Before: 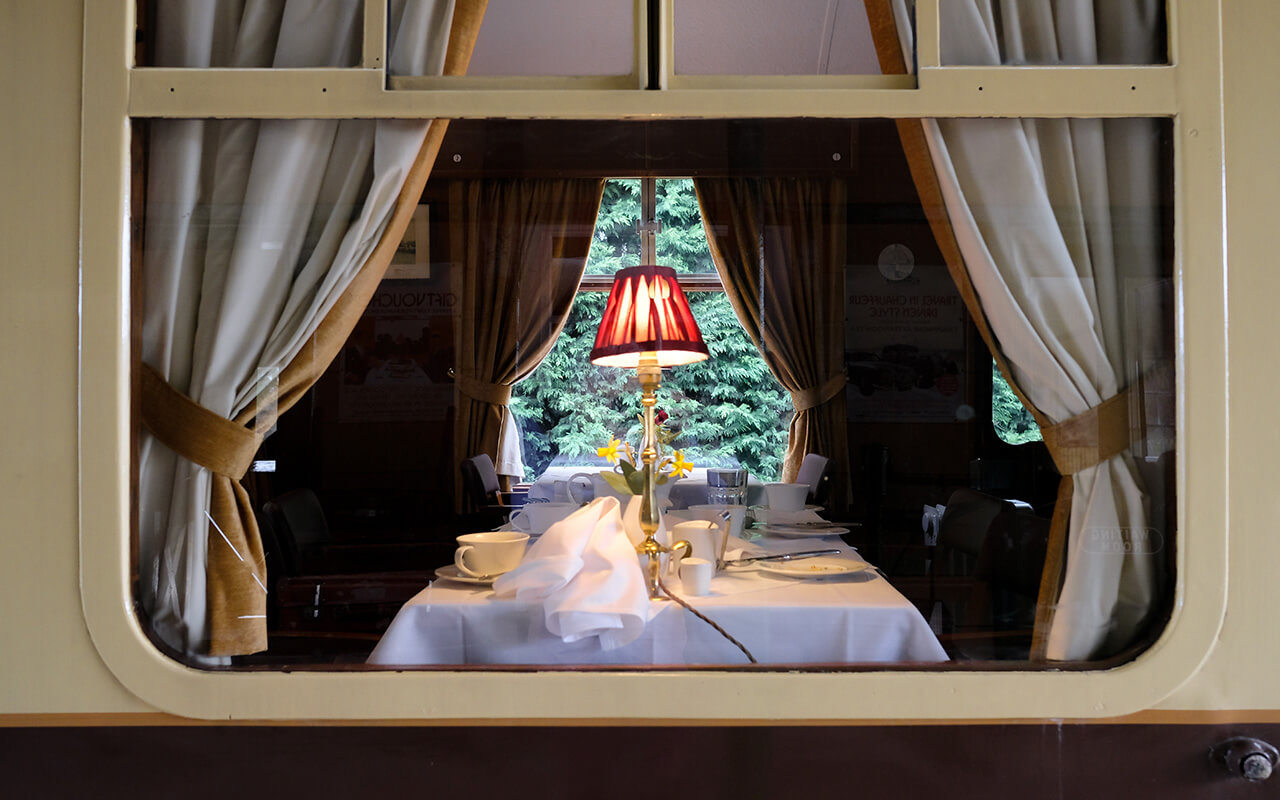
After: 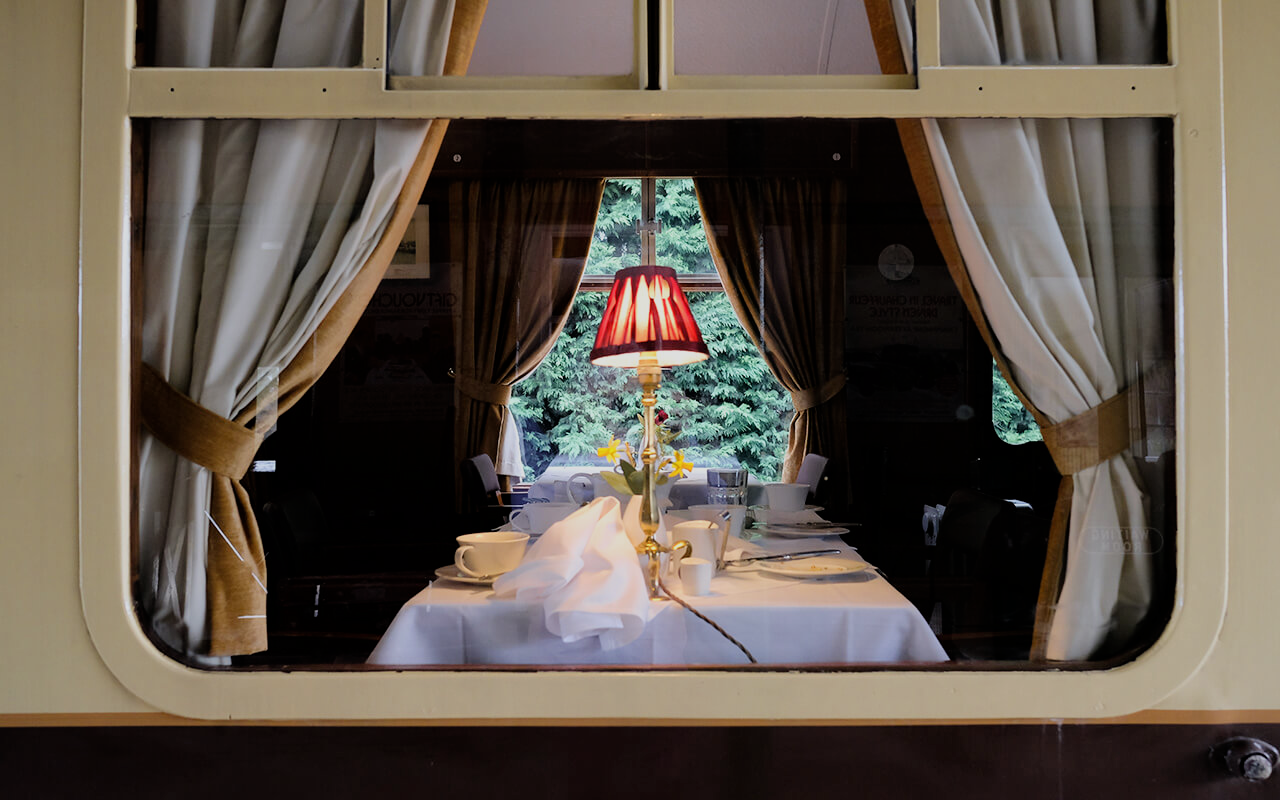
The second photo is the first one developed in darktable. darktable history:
filmic rgb: black relative exposure -8.16 EV, white relative exposure 3.77 EV, hardness 4.42
